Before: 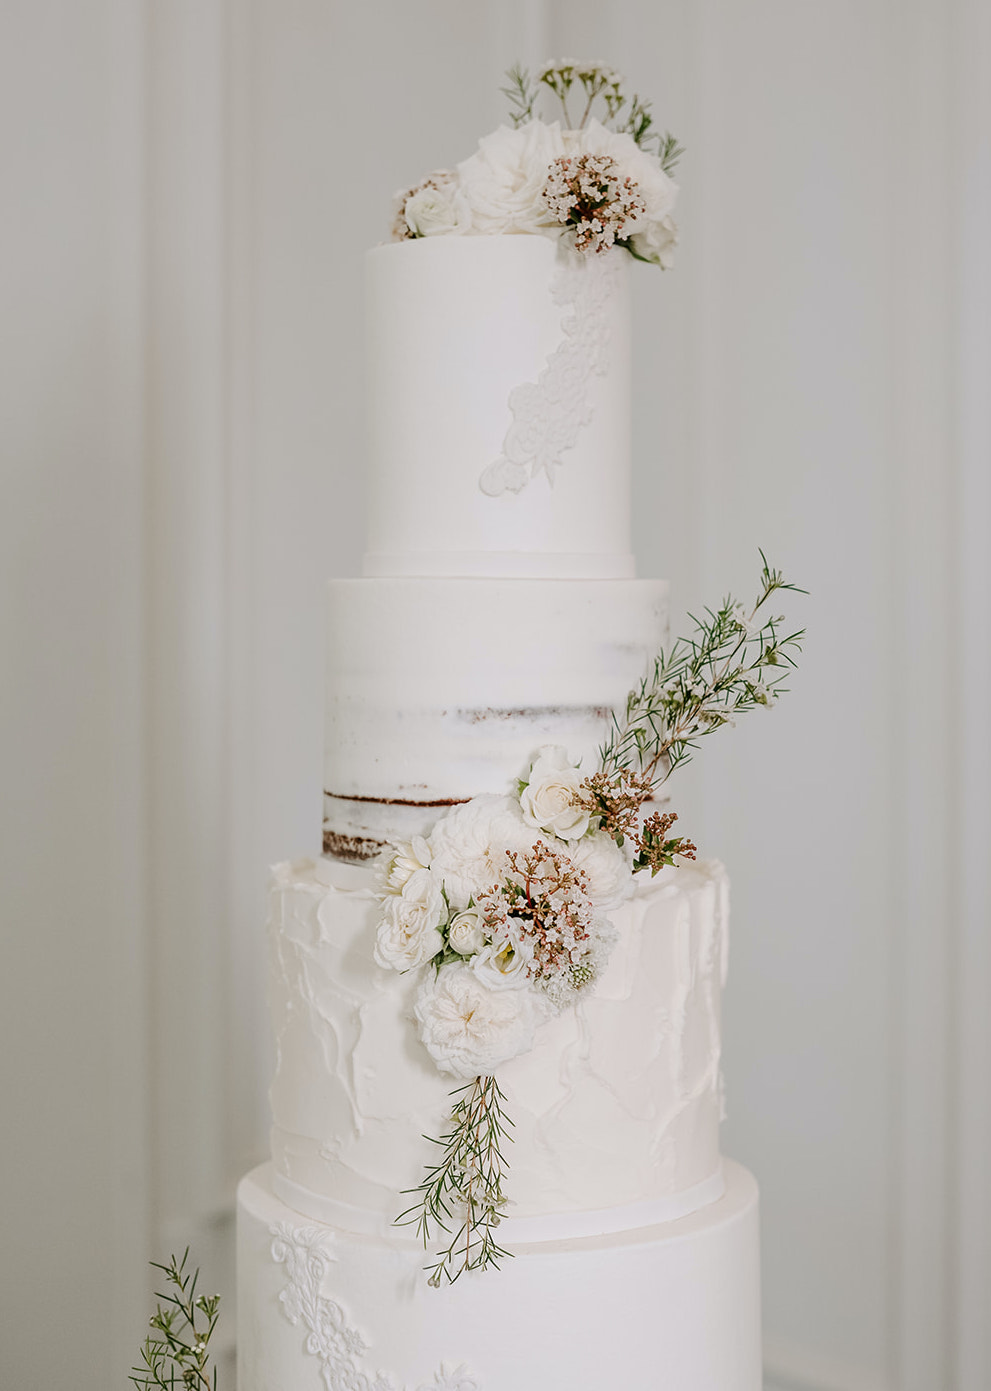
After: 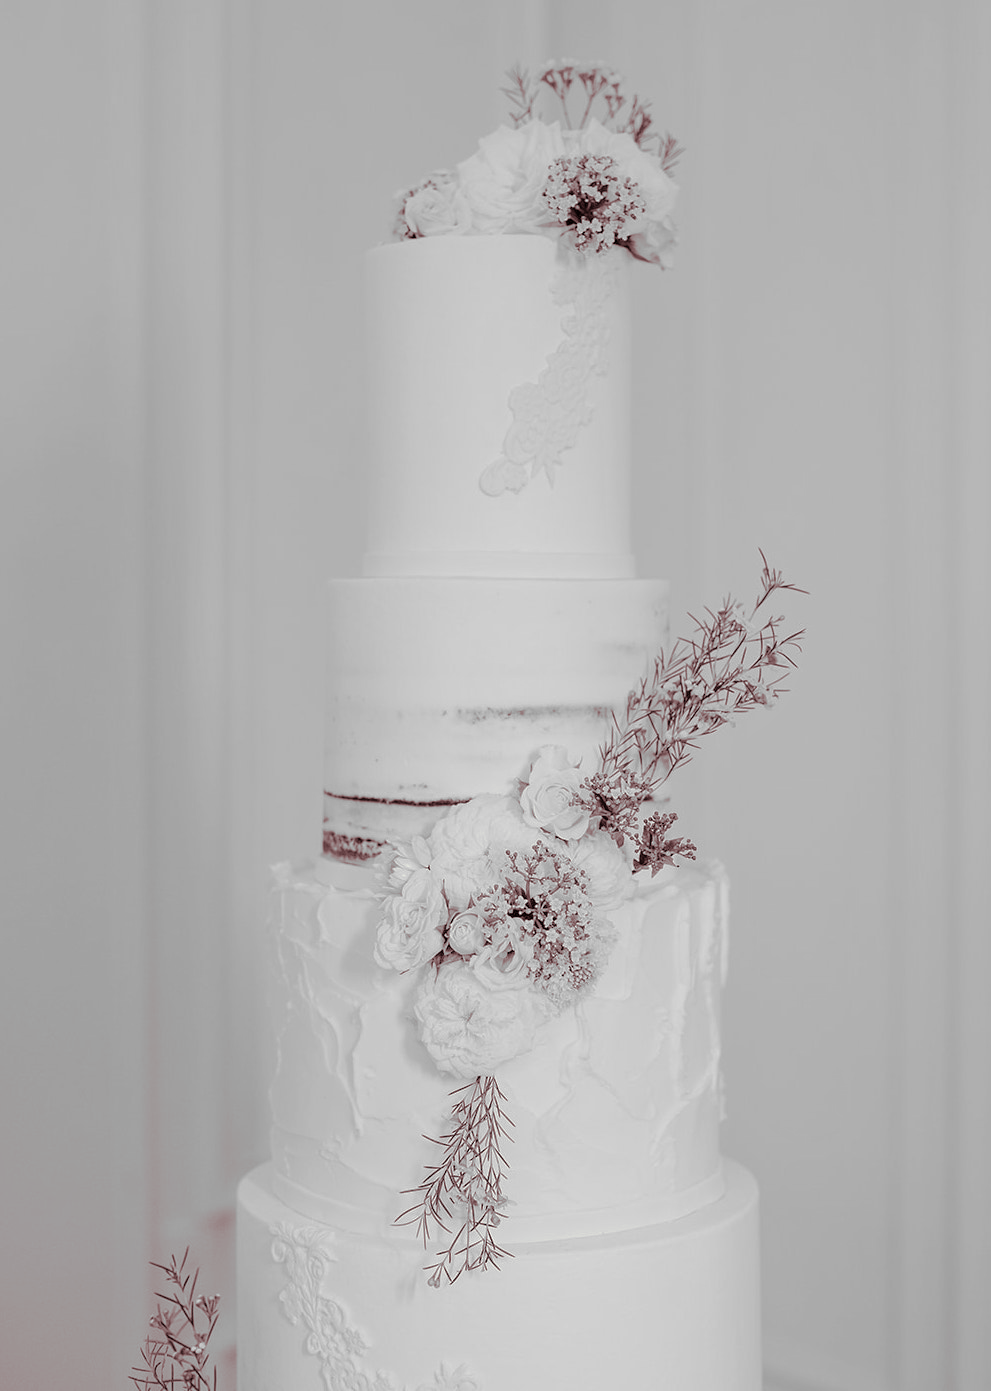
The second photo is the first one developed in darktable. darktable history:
monochrome: a 32, b 64, size 2.3
tone curve: curves: ch0 [(0, 0) (0.004, 0.008) (0.077, 0.156) (0.169, 0.29) (0.774, 0.774) (1, 1)], color space Lab, linked channels, preserve colors none
split-toning: on, module defaults | blend: blend mode overlay, opacity 85%; mask: uniform (no mask)
